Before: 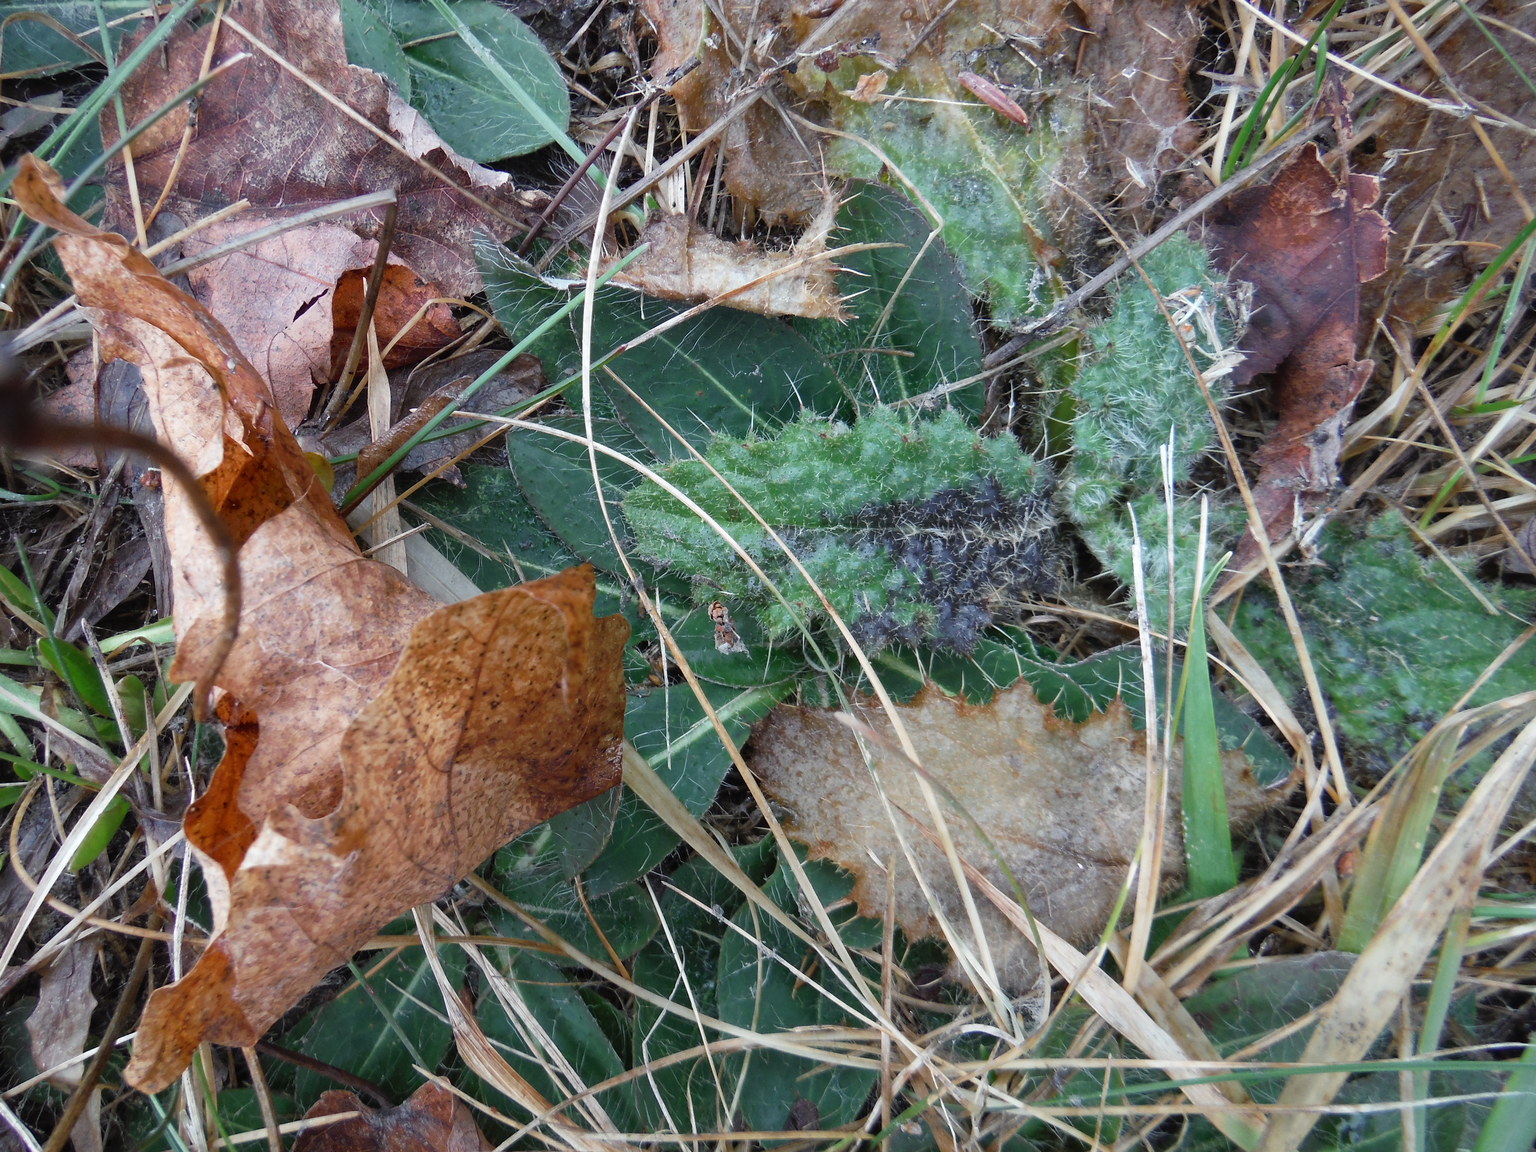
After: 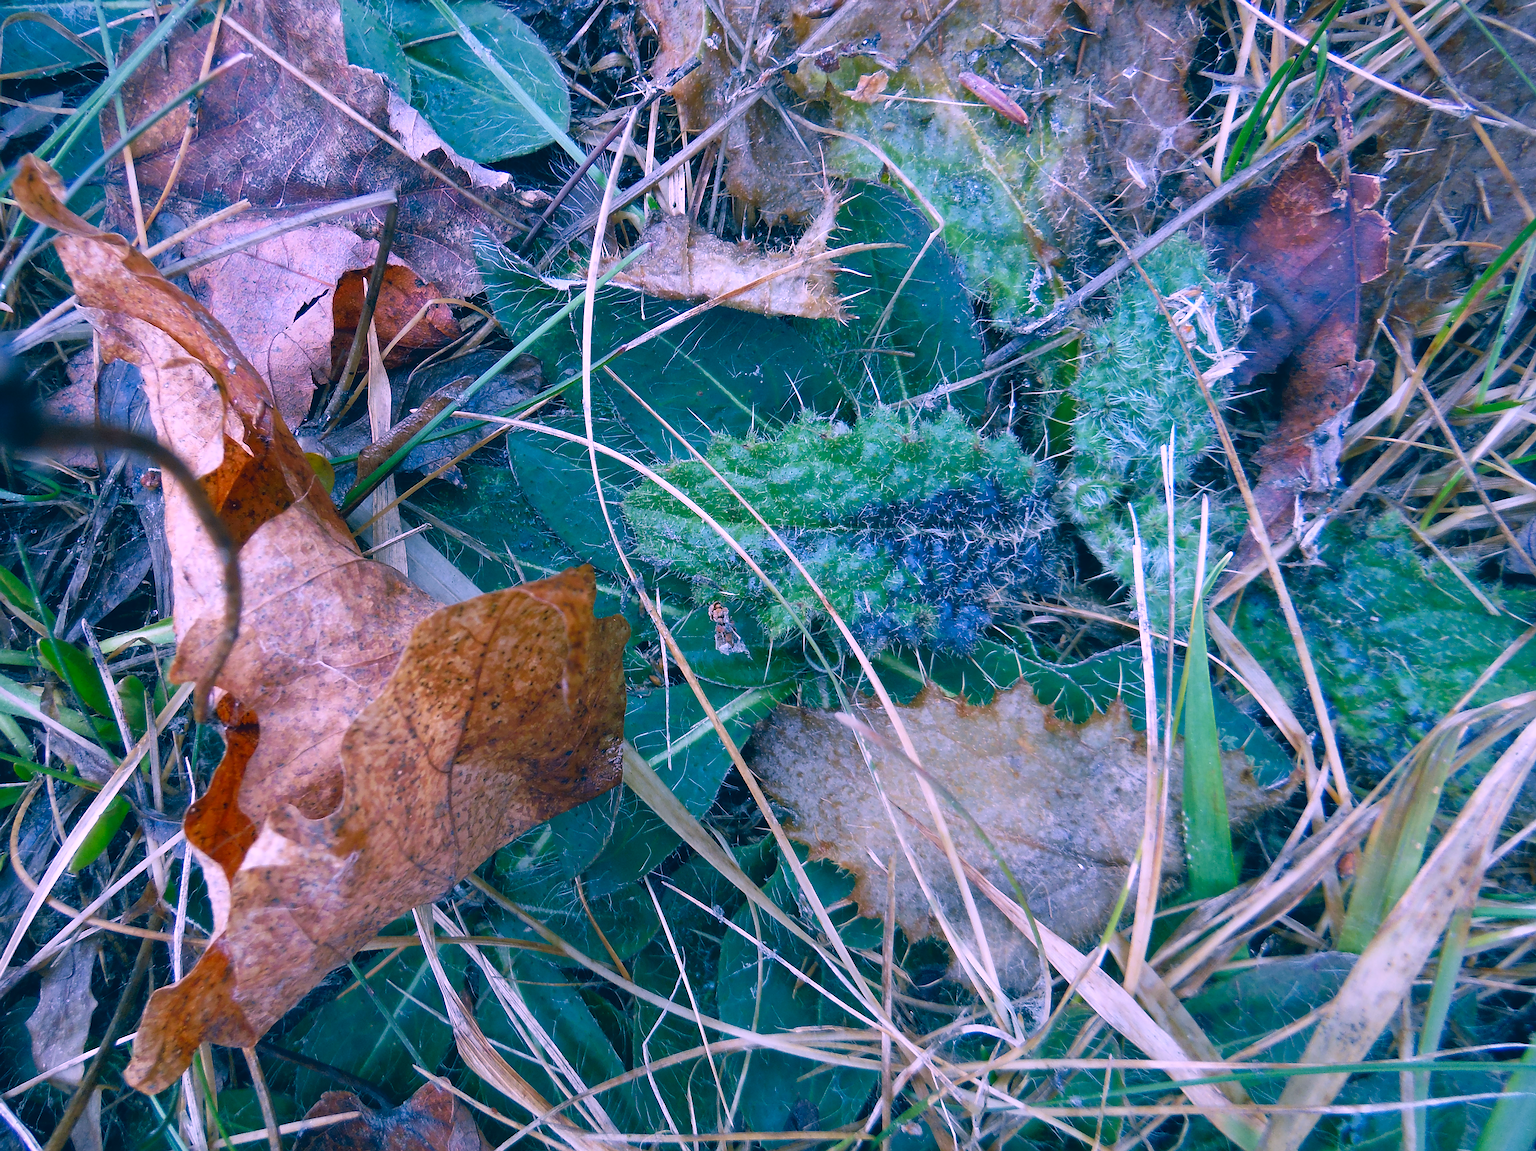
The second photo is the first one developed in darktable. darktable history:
white balance: red 0.931, blue 1.11
color correction: highlights a* 17.03, highlights b* 0.205, shadows a* -15.38, shadows b* -14.56, saturation 1.5
sharpen: on, module defaults
